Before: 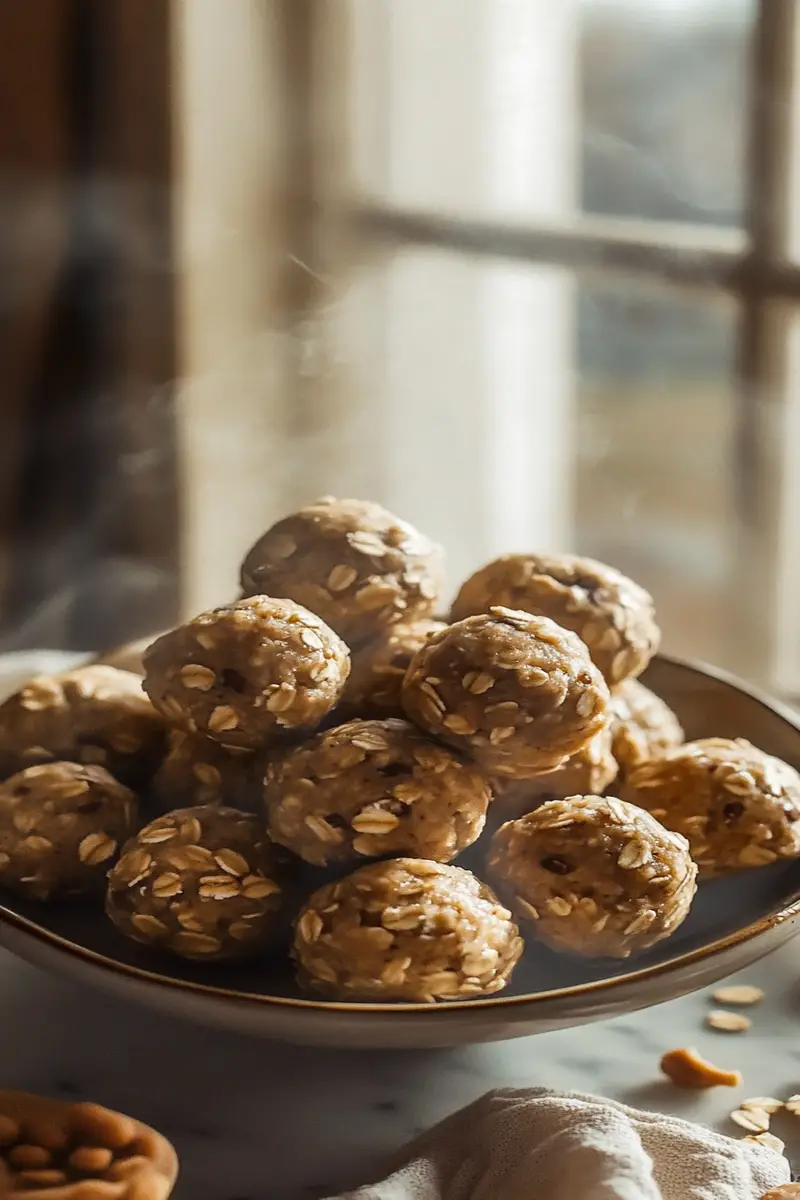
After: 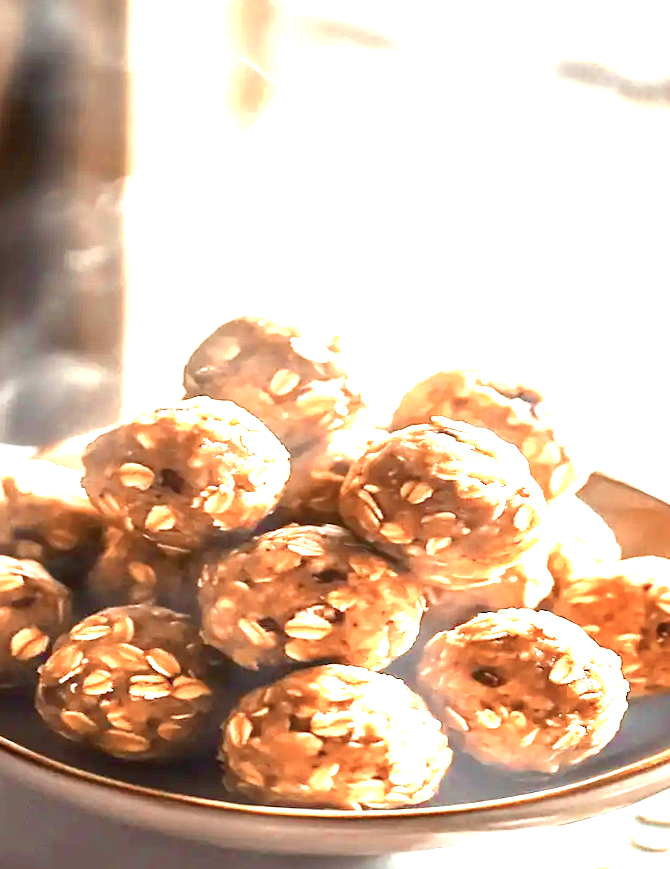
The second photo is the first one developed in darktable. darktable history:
crop: left 9.712%, top 16.928%, right 10.845%, bottom 12.332%
rotate and perspective: rotation 2.17°, automatic cropping off
exposure: black level correction 0.001, exposure 2.607 EV, compensate exposure bias true, compensate highlight preservation false
white balance: red 0.983, blue 1.036
local contrast: highlights 100%, shadows 100%, detail 120%, midtone range 0.2
color balance rgb: perceptual saturation grading › global saturation 20%, global vibrance 20%
color zones: curves: ch0 [(0, 0.473) (0.001, 0.473) (0.226, 0.548) (0.4, 0.589) (0.525, 0.54) (0.728, 0.403) (0.999, 0.473) (1, 0.473)]; ch1 [(0, 0.619) (0.001, 0.619) (0.234, 0.388) (0.4, 0.372) (0.528, 0.422) (0.732, 0.53) (0.999, 0.619) (1, 0.619)]; ch2 [(0, 0.547) (0.001, 0.547) (0.226, 0.45) (0.4, 0.525) (0.525, 0.585) (0.8, 0.511) (0.999, 0.547) (1, 0.547)]
